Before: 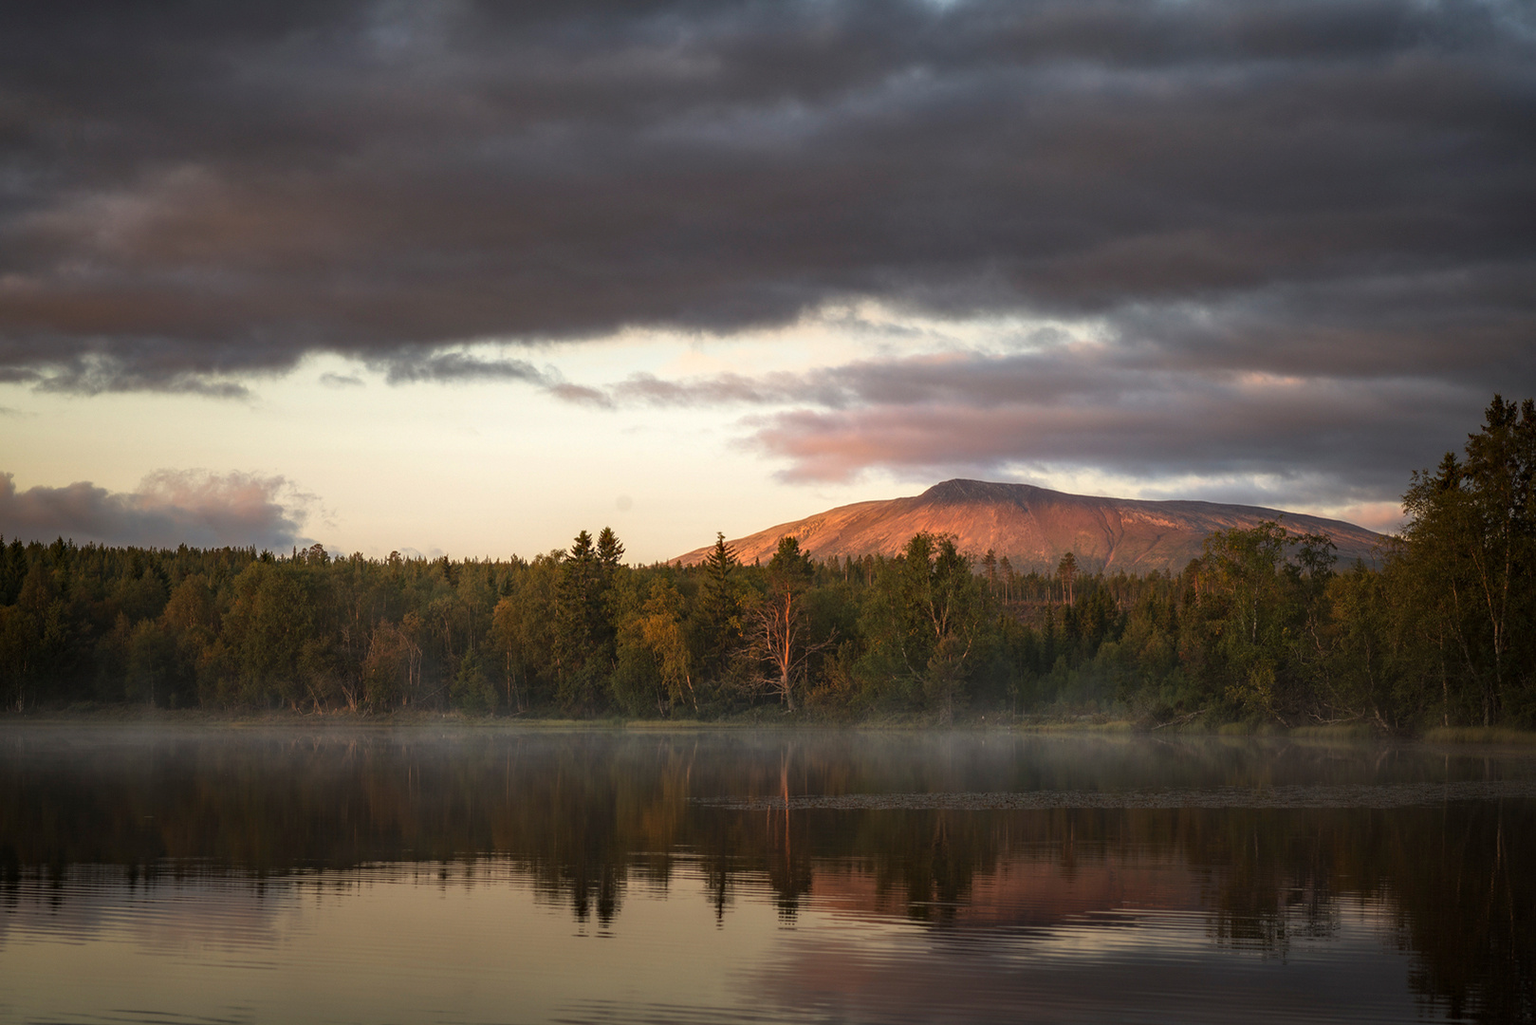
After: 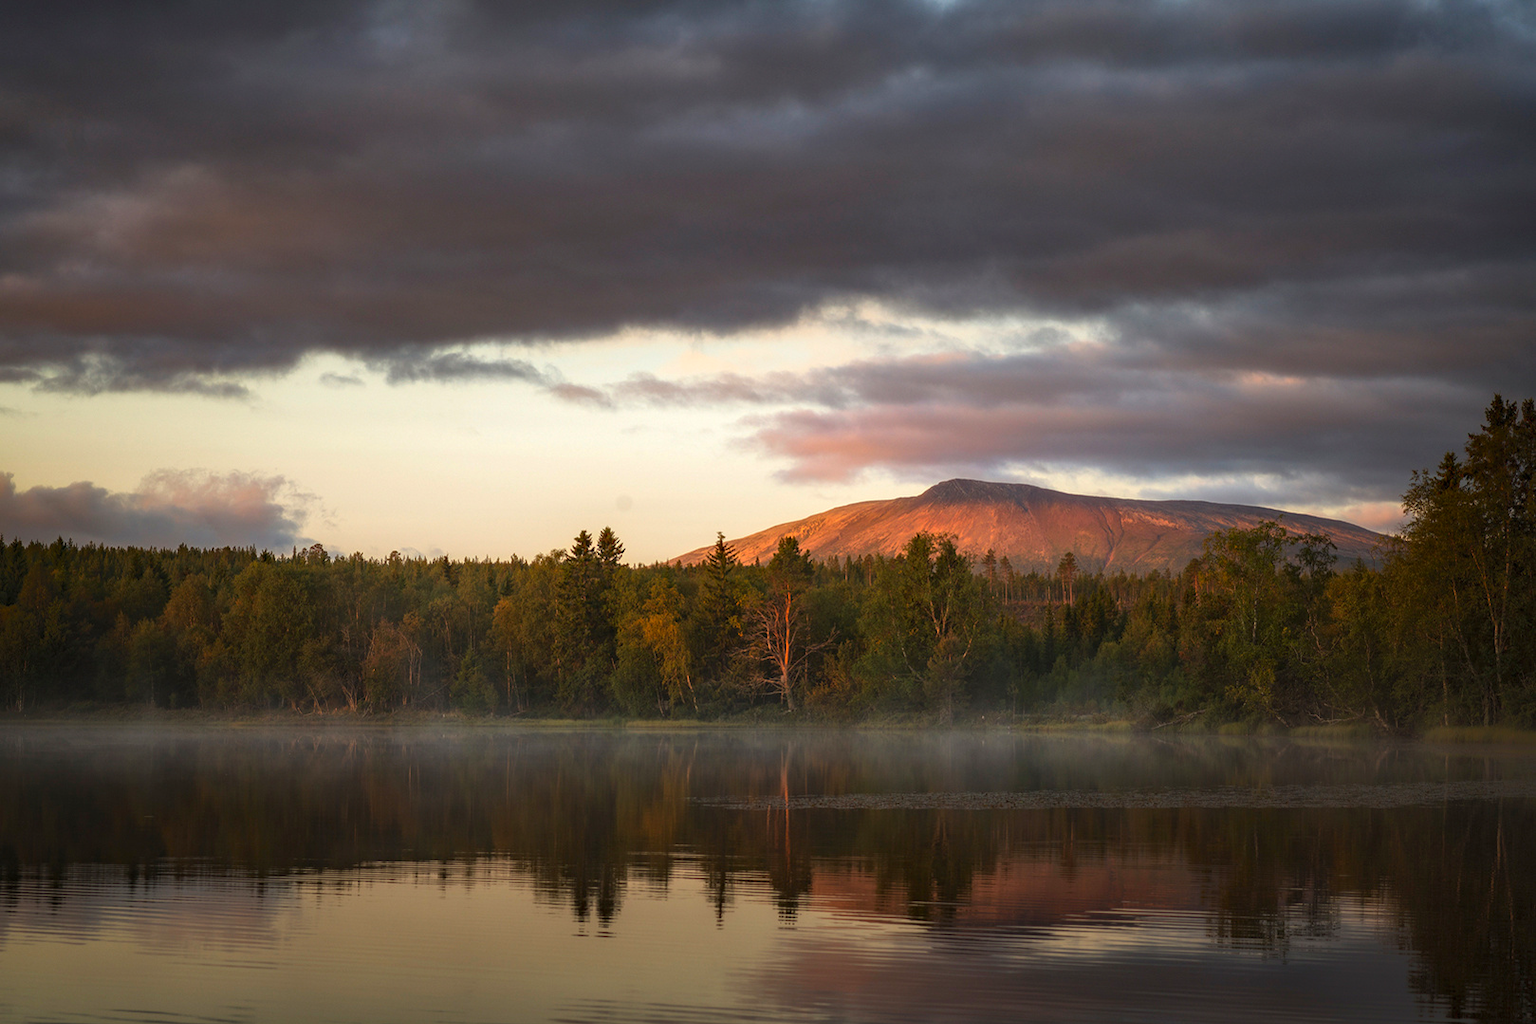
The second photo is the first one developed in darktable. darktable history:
color contrast: green-magenta contrast 1.2, blue-yellow contrast 1.2
shadows and highlights: shadows 62.66, white point adjustment 0.37, highlights -34.44, compress 83.82%
